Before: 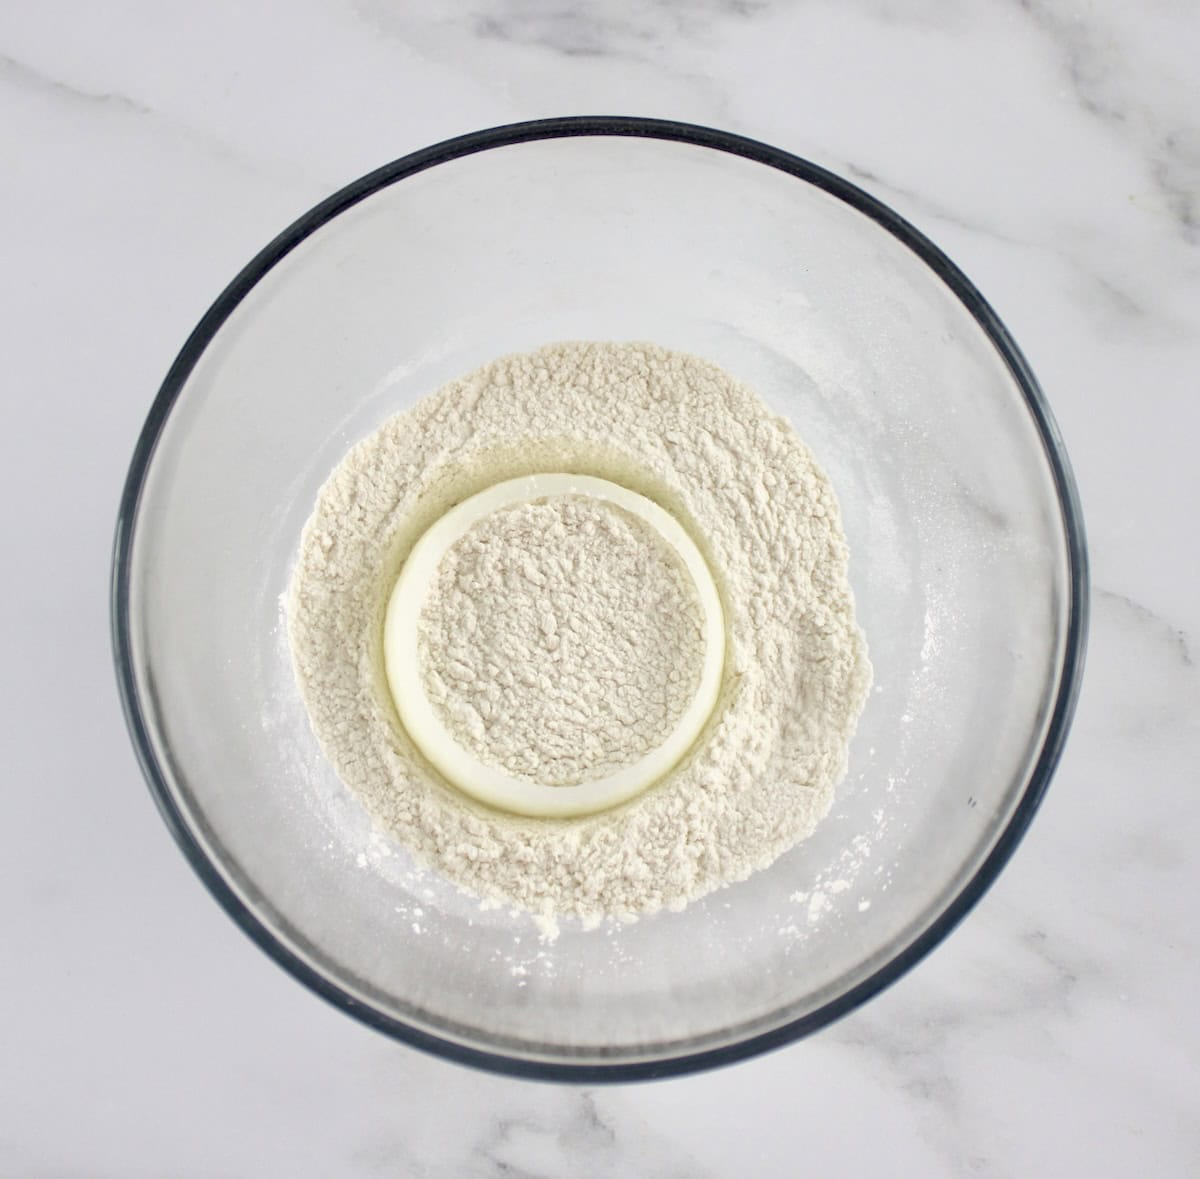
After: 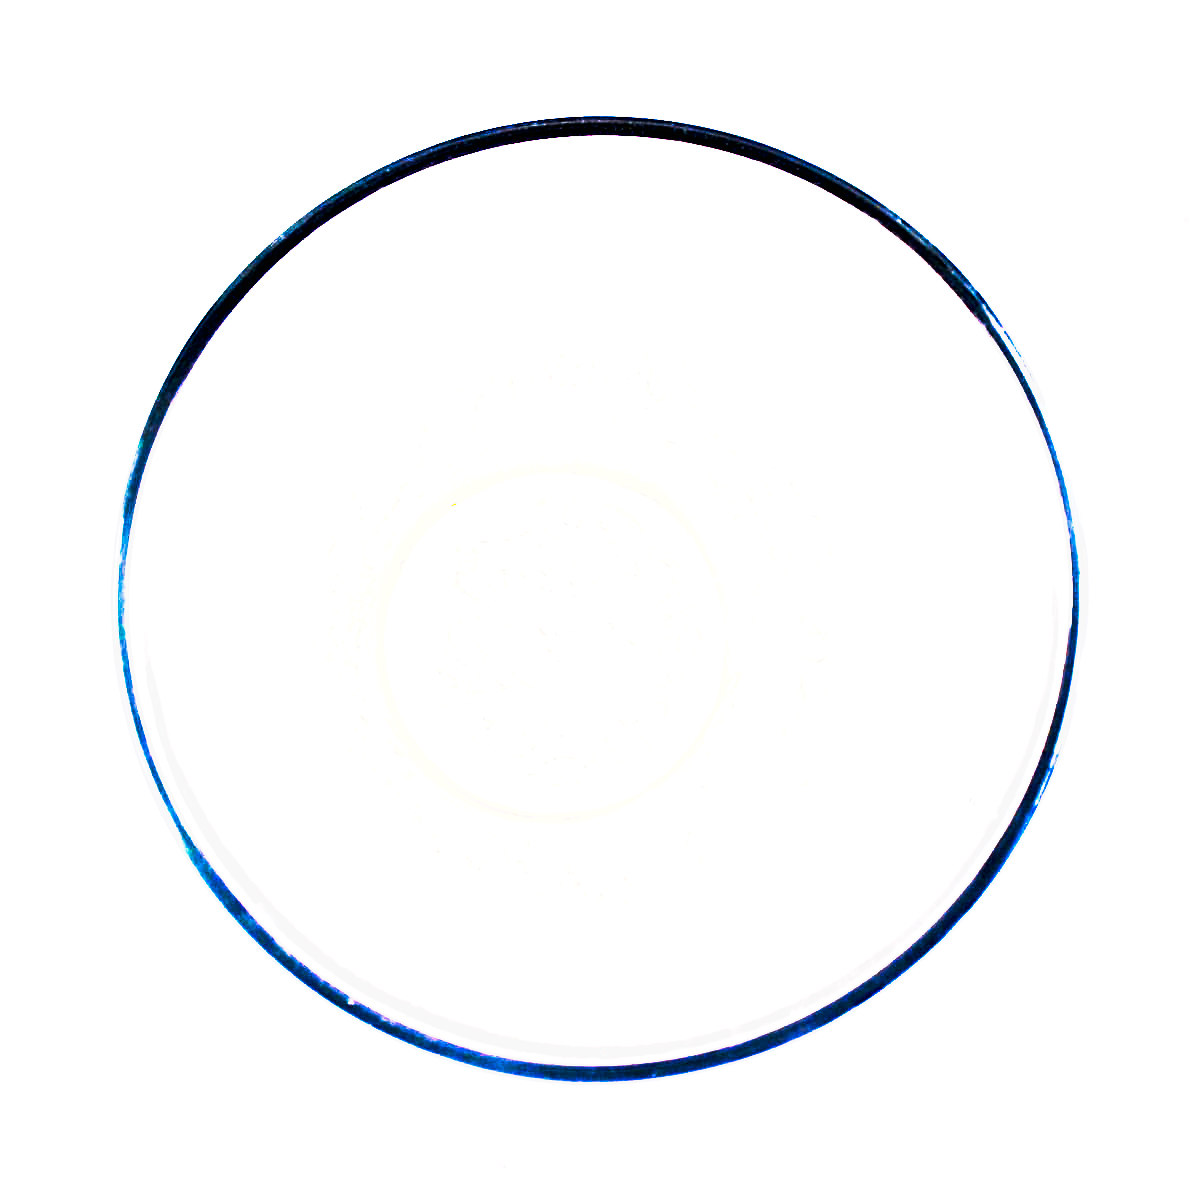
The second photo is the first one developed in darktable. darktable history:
tone curve: curves: ch0 [(0, 0) (0.003, 0.001) (0.011, 0.003) (0.025, 0.003) (0.044, 0.003) (0.069, 0.003) (0.1, 0.006) (0.136, 0.007) (0.177, 0.009) (0.224, 0.007) (0.277, 0.026) (0.335, 0.126) (0.399, 0.254) (0.468, 0.493) (0.543, 0.892) (0.623, 0.984) (0.709, 0.979) (0.801, 0.979) (0.898, 0.982) (1, 1)], preserve colors none
sharpen: radius 2.901, amount 0.873, threshold 47.32
local contrast: mode bilateral grid, contrast 20, coarseness 51, detail 120%, midtone range 0.2
exposure: black level correction 0, exposure 1.2 EV, compensate exposure bias true, compensate highlight preservation false
color balance rgb: highlights gain › chroma 1.528%, highlights gain › hue 312.41°, perceptual saturation grading › global saturation 19.529%, contrast 15.563%
